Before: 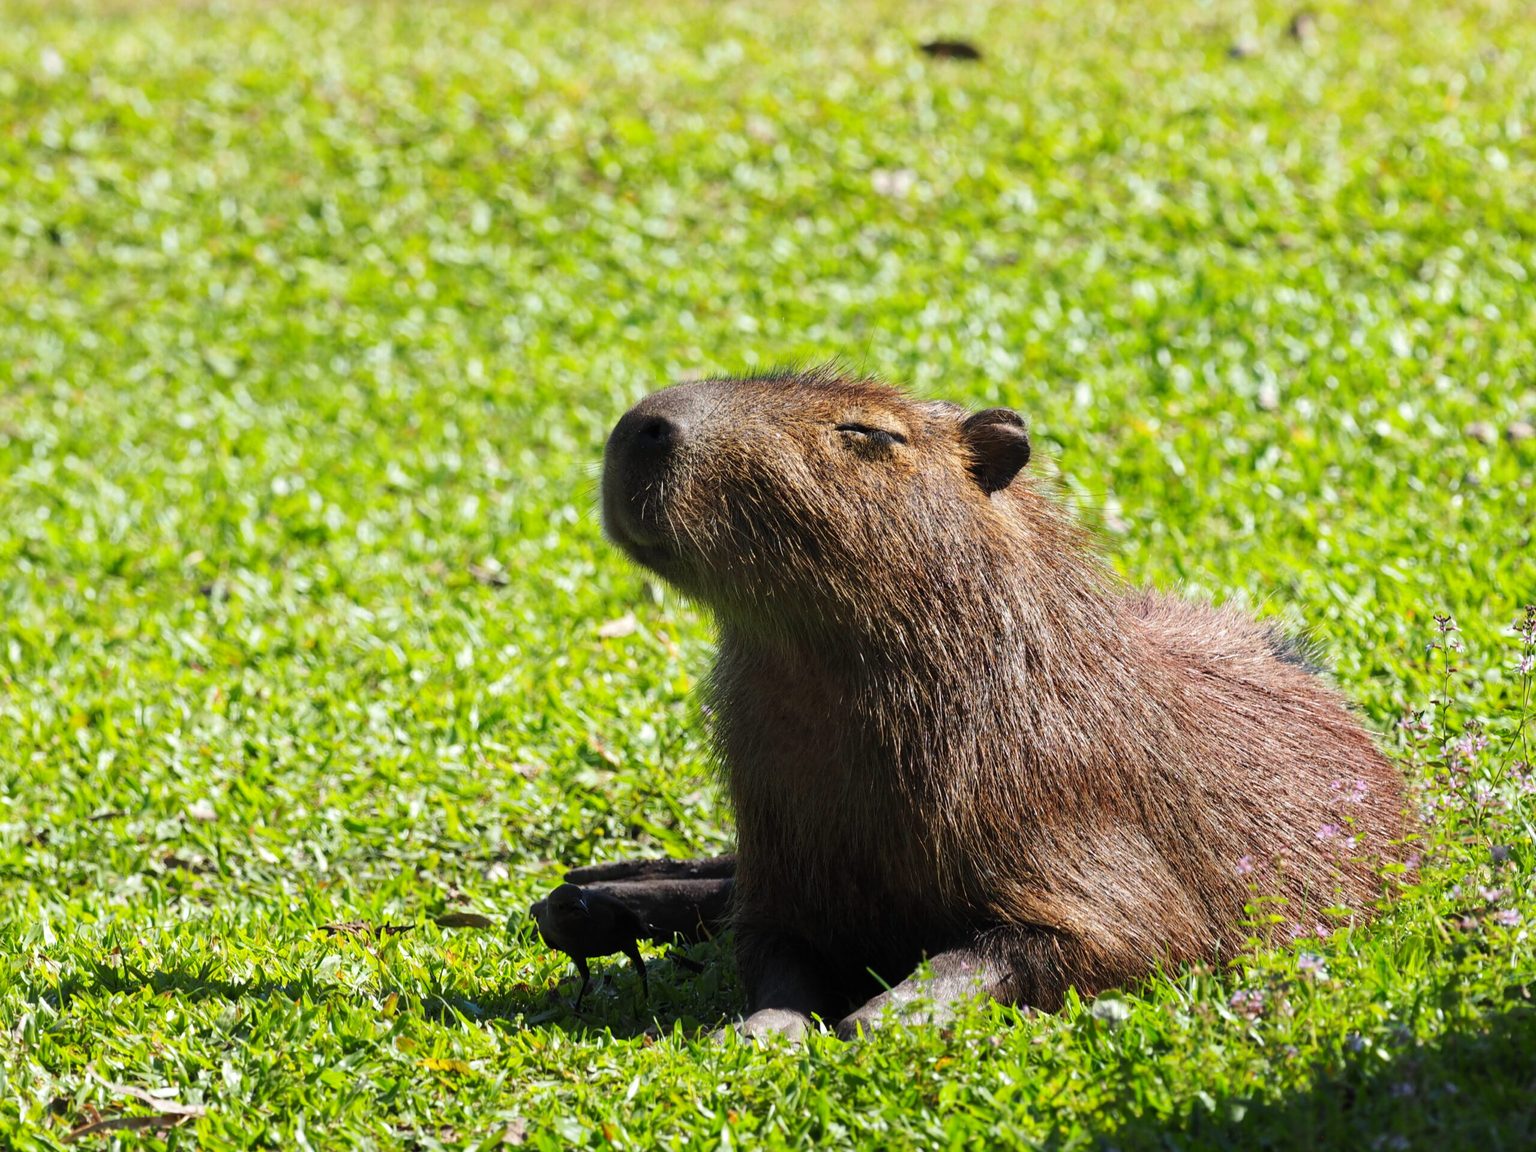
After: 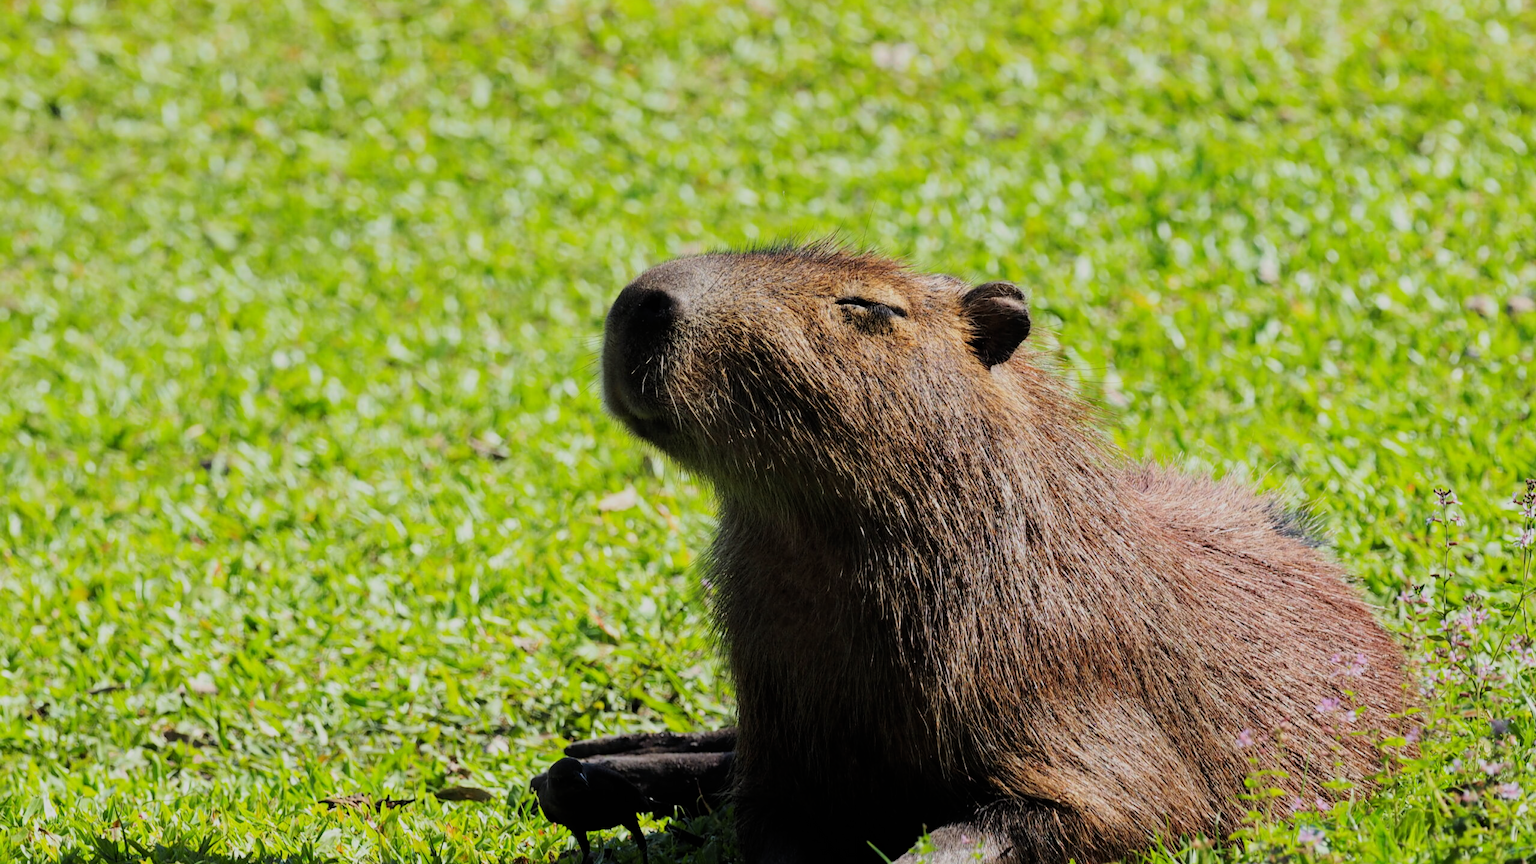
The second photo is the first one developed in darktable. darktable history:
filmic rgb: black relative exposure -7.65 EV, white relative exposure 4.56 EV, hardness 3.61, color science v6 (2022)
crop: top 11.038%, bottom 13.962%
